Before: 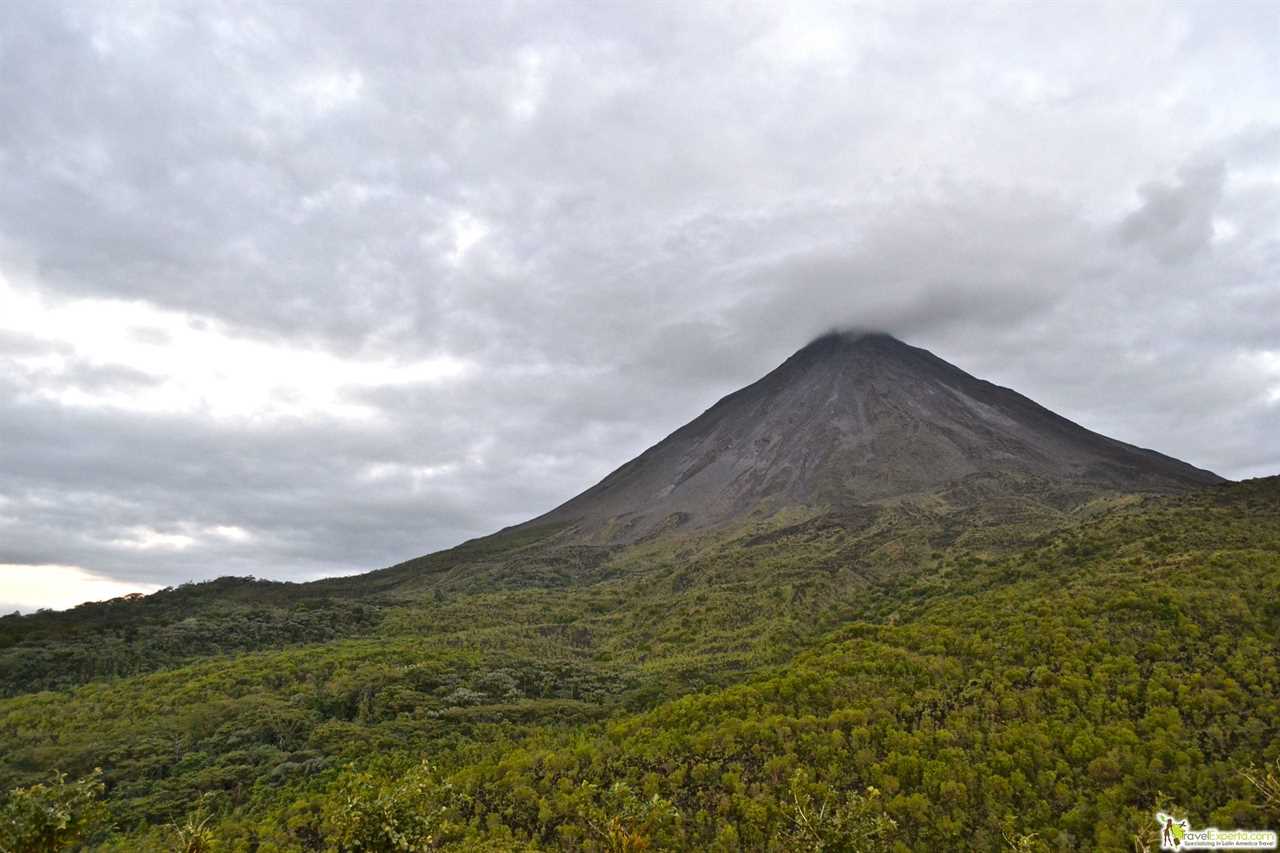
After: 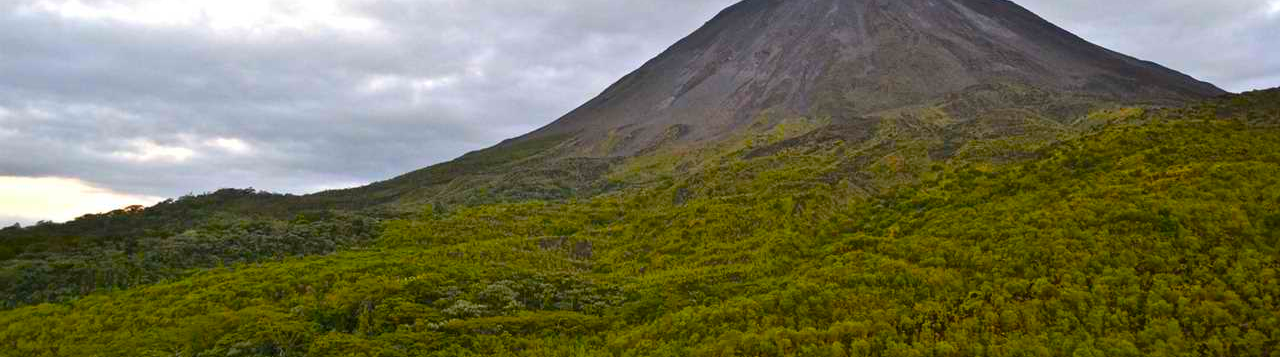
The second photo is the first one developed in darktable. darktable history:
crop: top 45.551%, bottom 12.262%
color balance rgb: perceptual saturation grading › global saturation 100%
